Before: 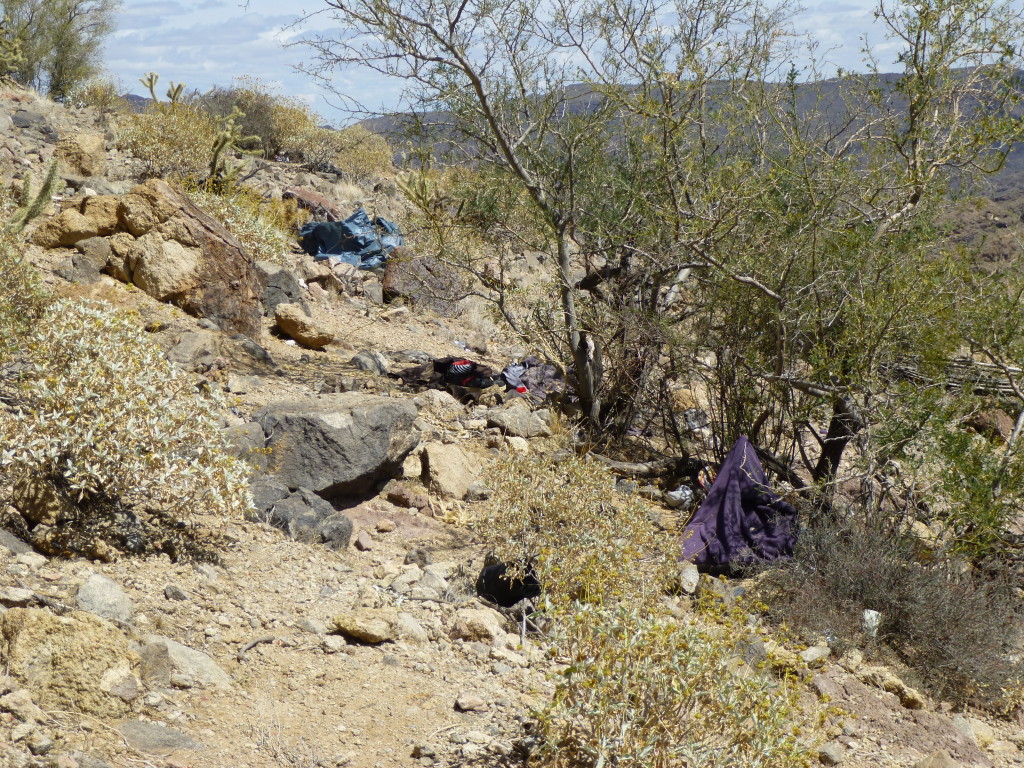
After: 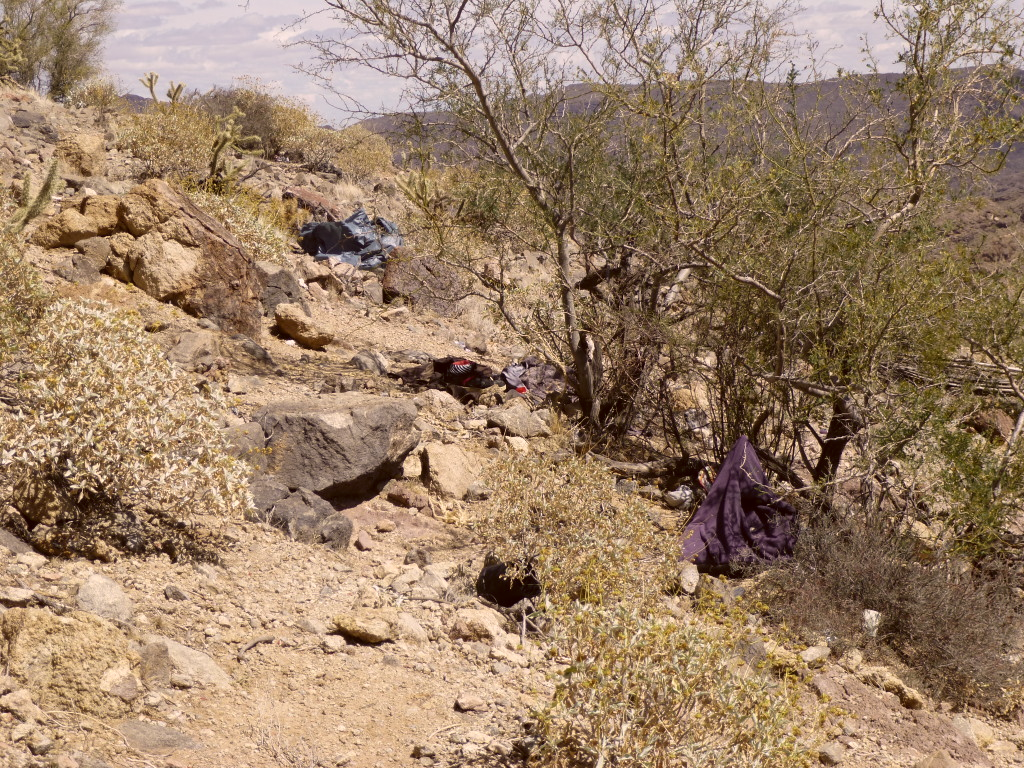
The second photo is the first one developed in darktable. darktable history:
exposure: compensate highlight preservation false
color correction: highlights a* 10.21, highlights b* 9.79, shadows a* 8.61, shadows b* 7.88, saturation 0.8
